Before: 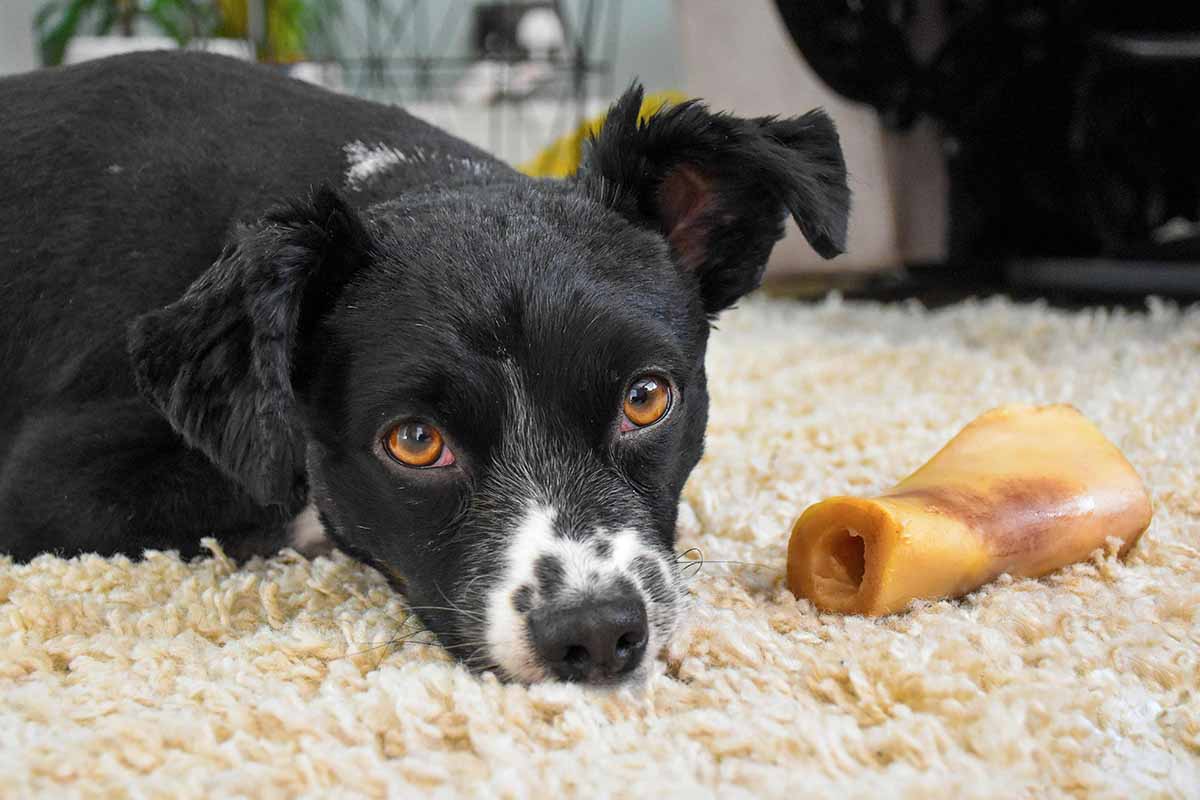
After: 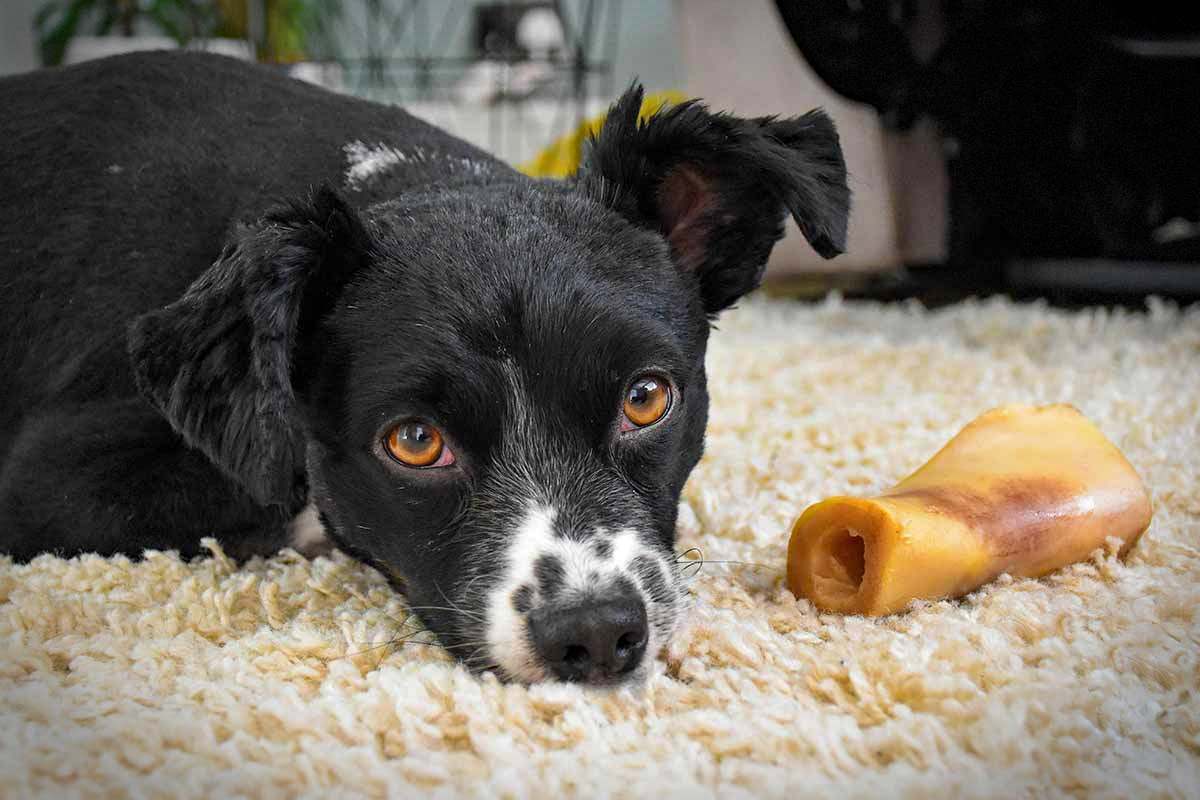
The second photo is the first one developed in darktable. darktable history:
haze removal: compatibility mode true, adaptive false
vignetting: brightness -0.577, saturation -0.252, automatic ratio true, dithering 8-bit output
